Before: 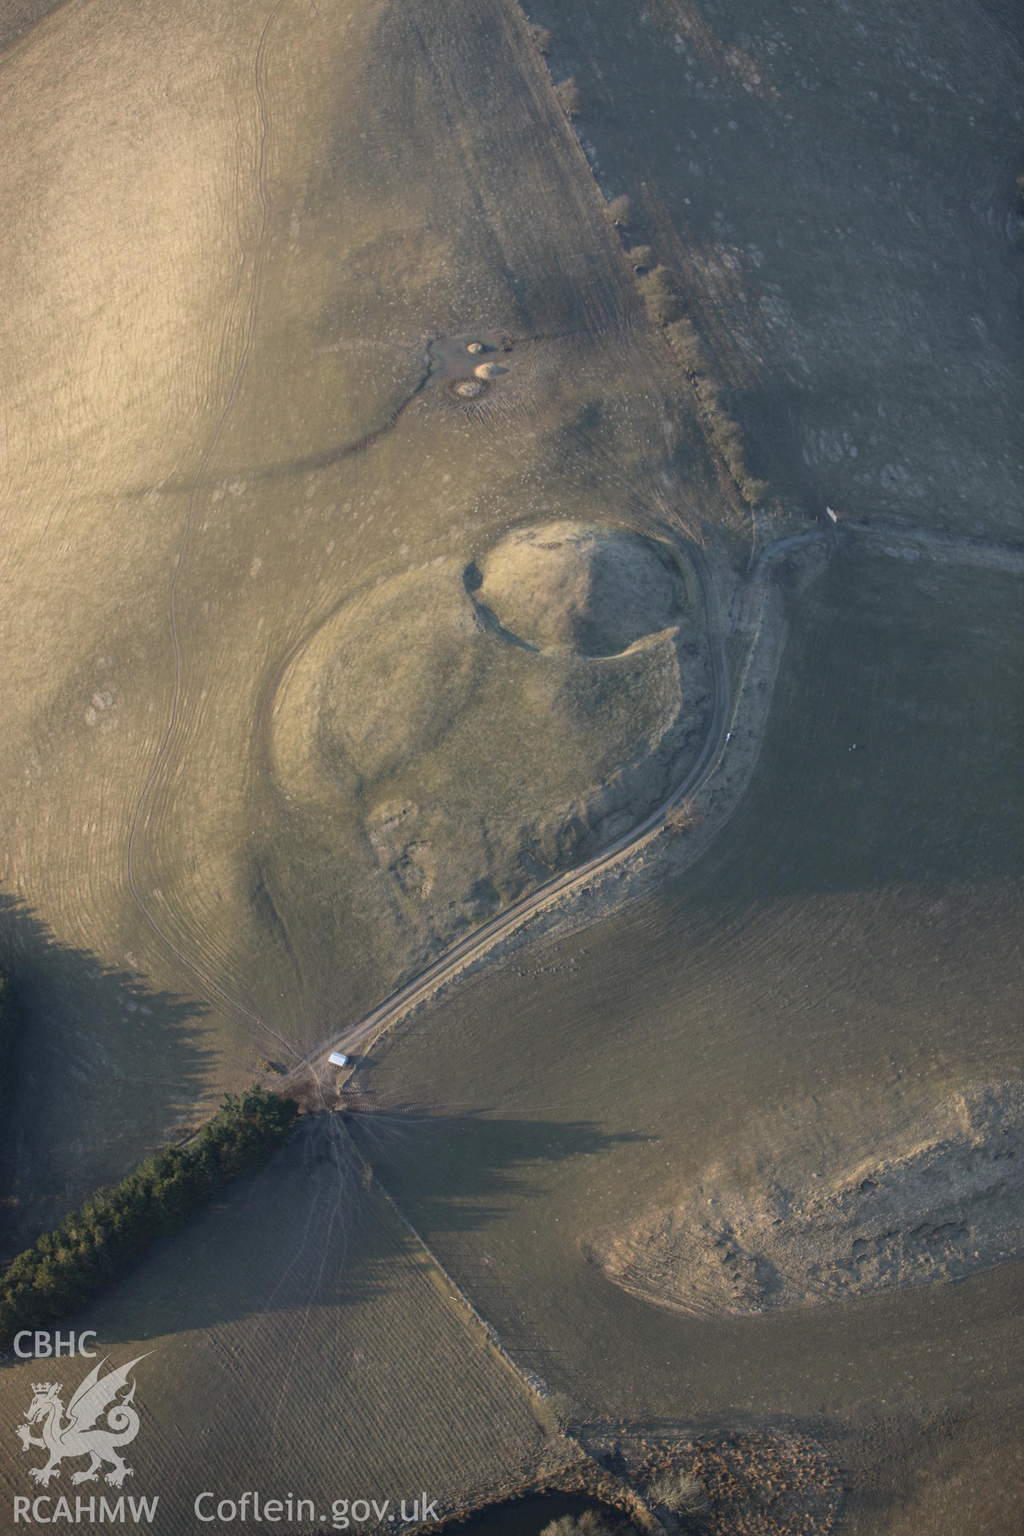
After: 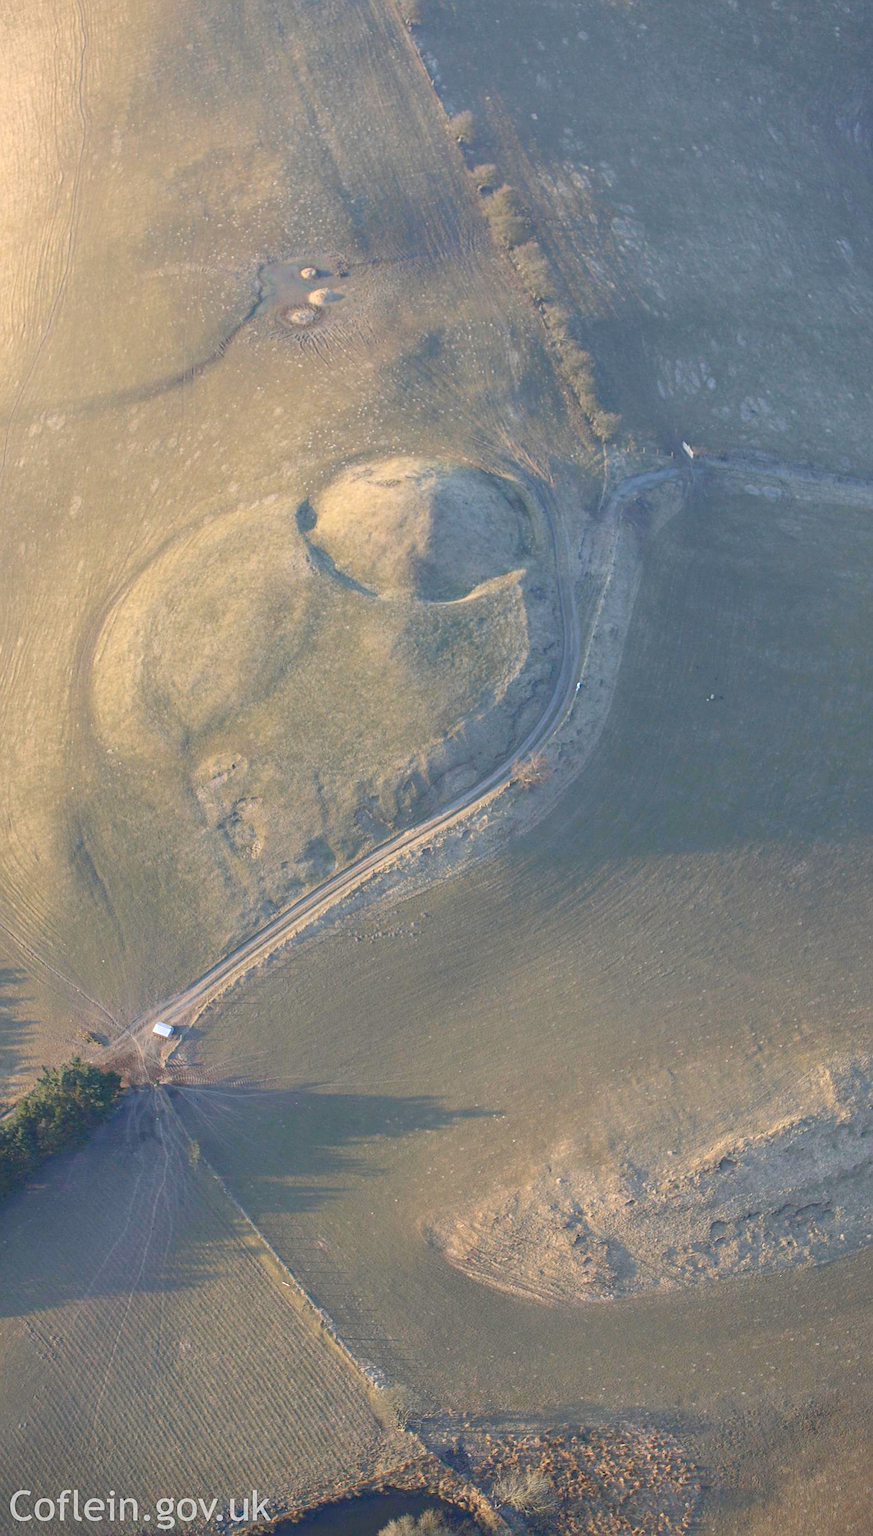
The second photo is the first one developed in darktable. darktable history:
sharpen: on, module defaults
crop and rotate: left 18.119%, top 5.997%, right 1.697%
levels: levels [0, 0.397, 0.955]
